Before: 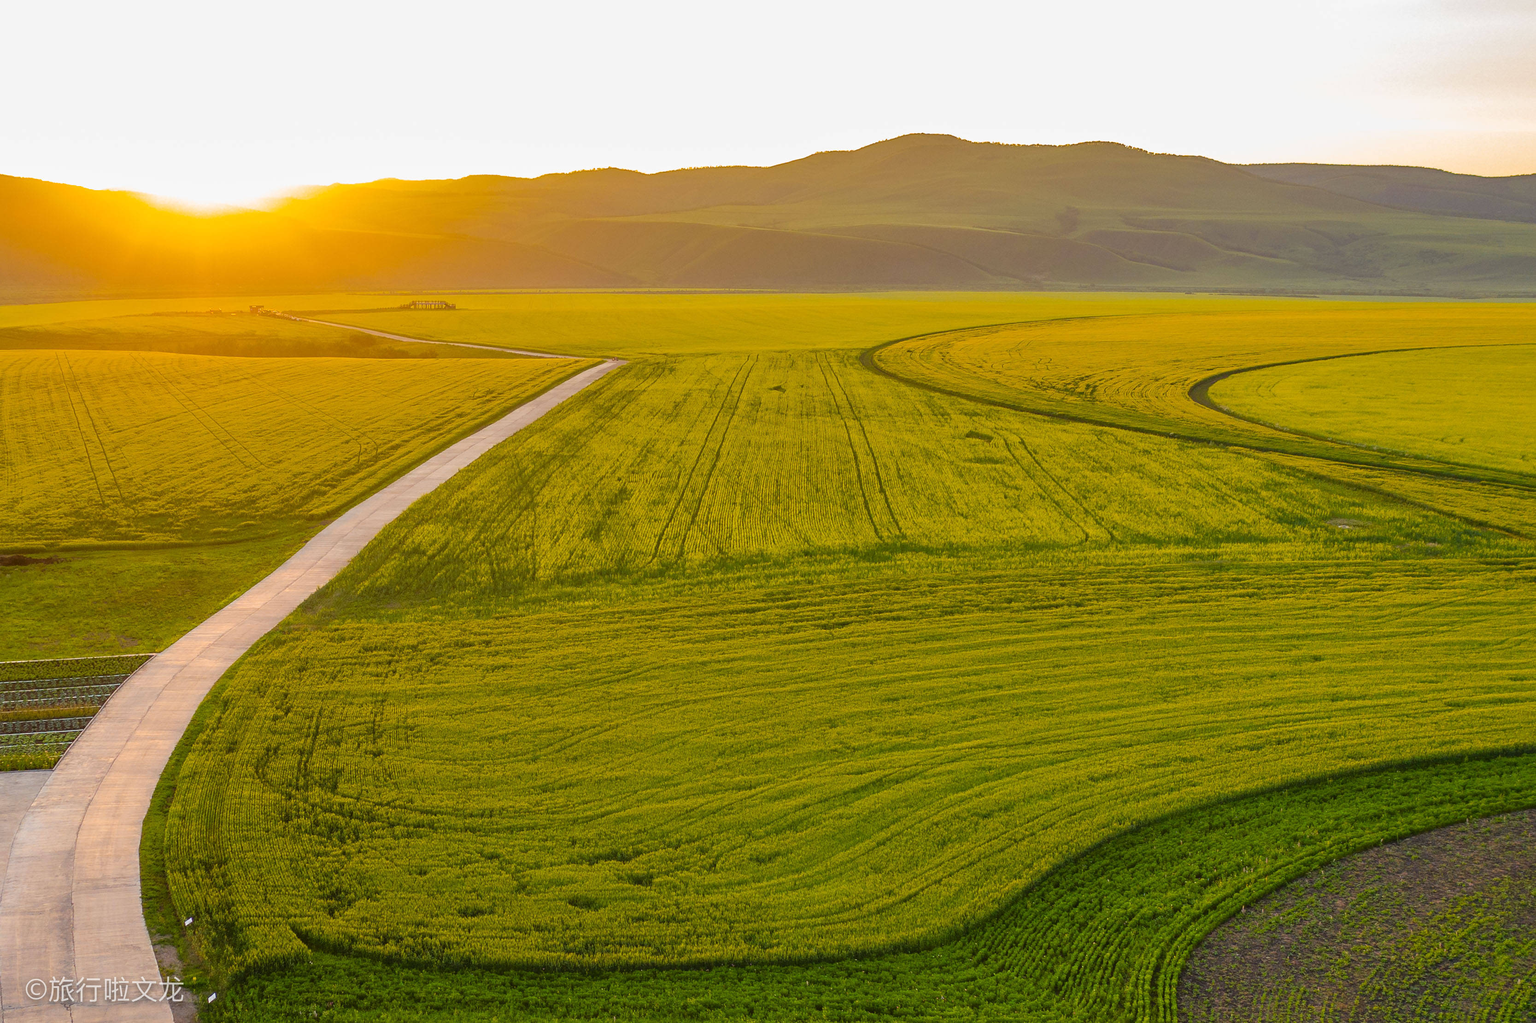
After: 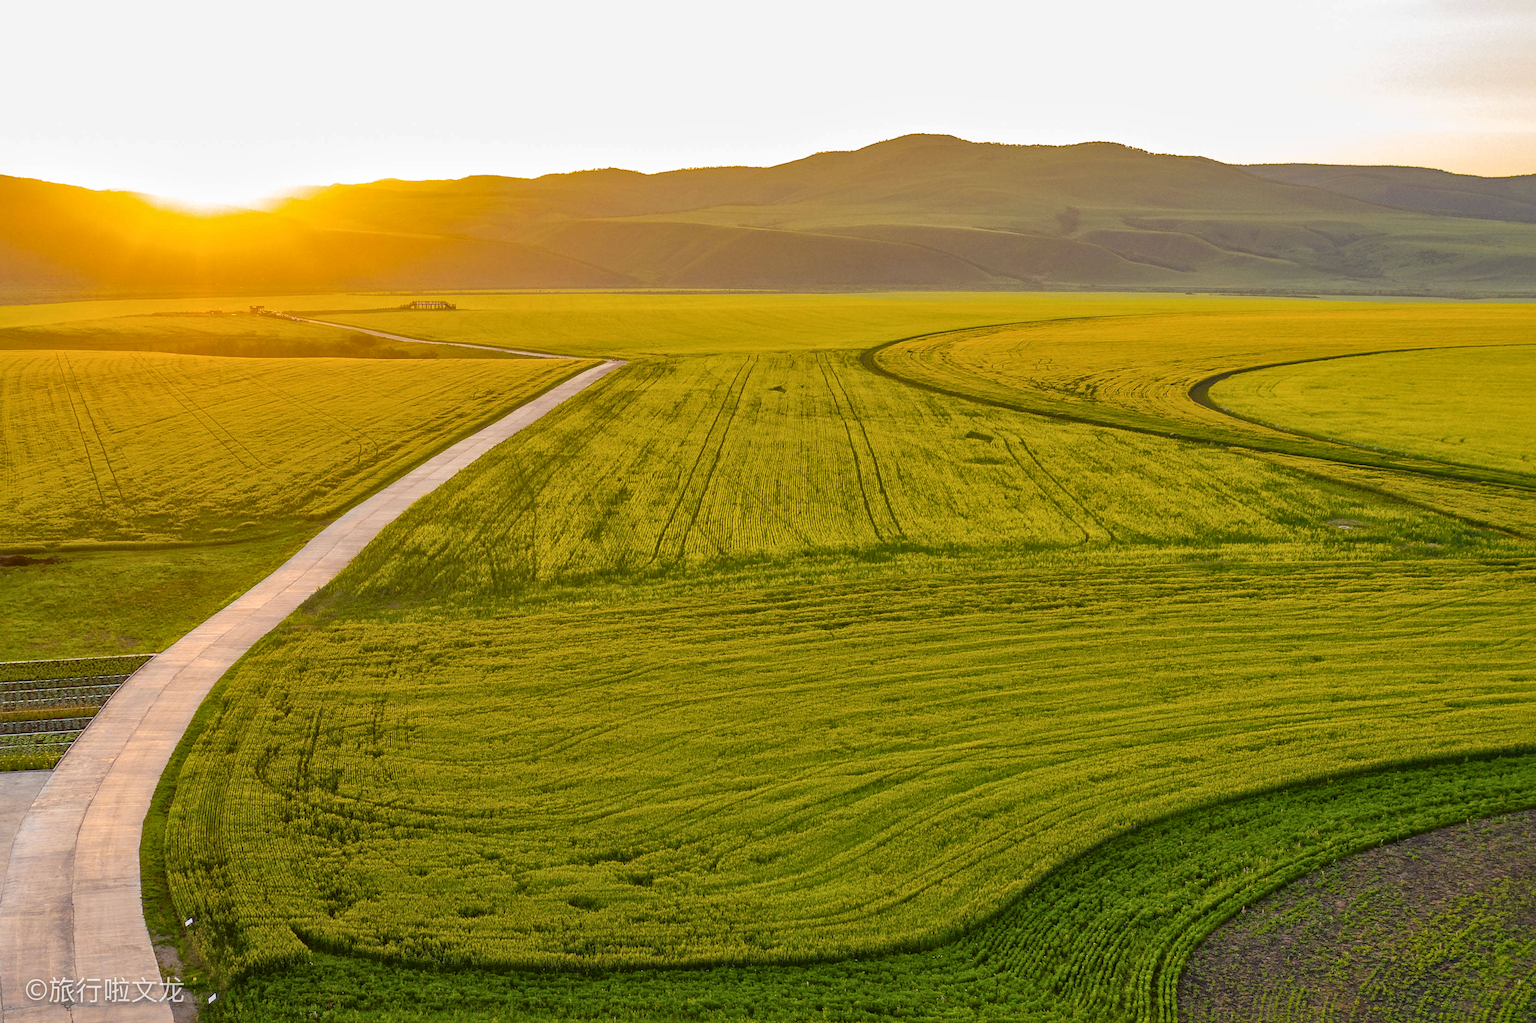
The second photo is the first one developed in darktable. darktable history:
local contrast: mode bilateral grid, contrast 21, coarseness 49, detail 132%, midtone range 0.2
